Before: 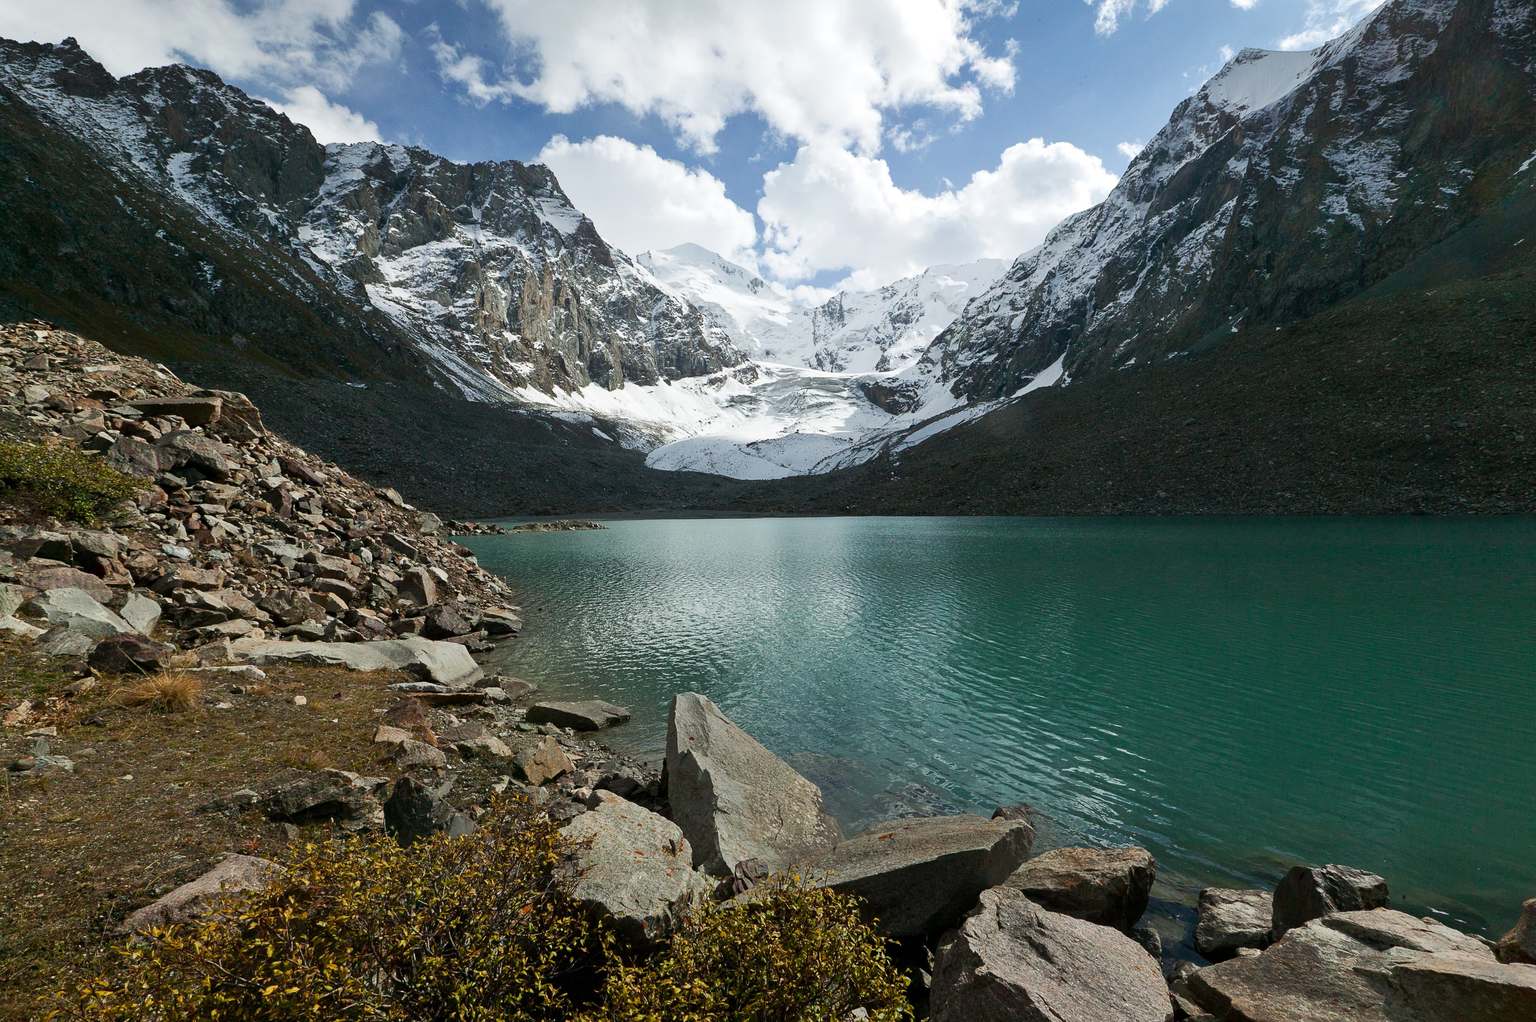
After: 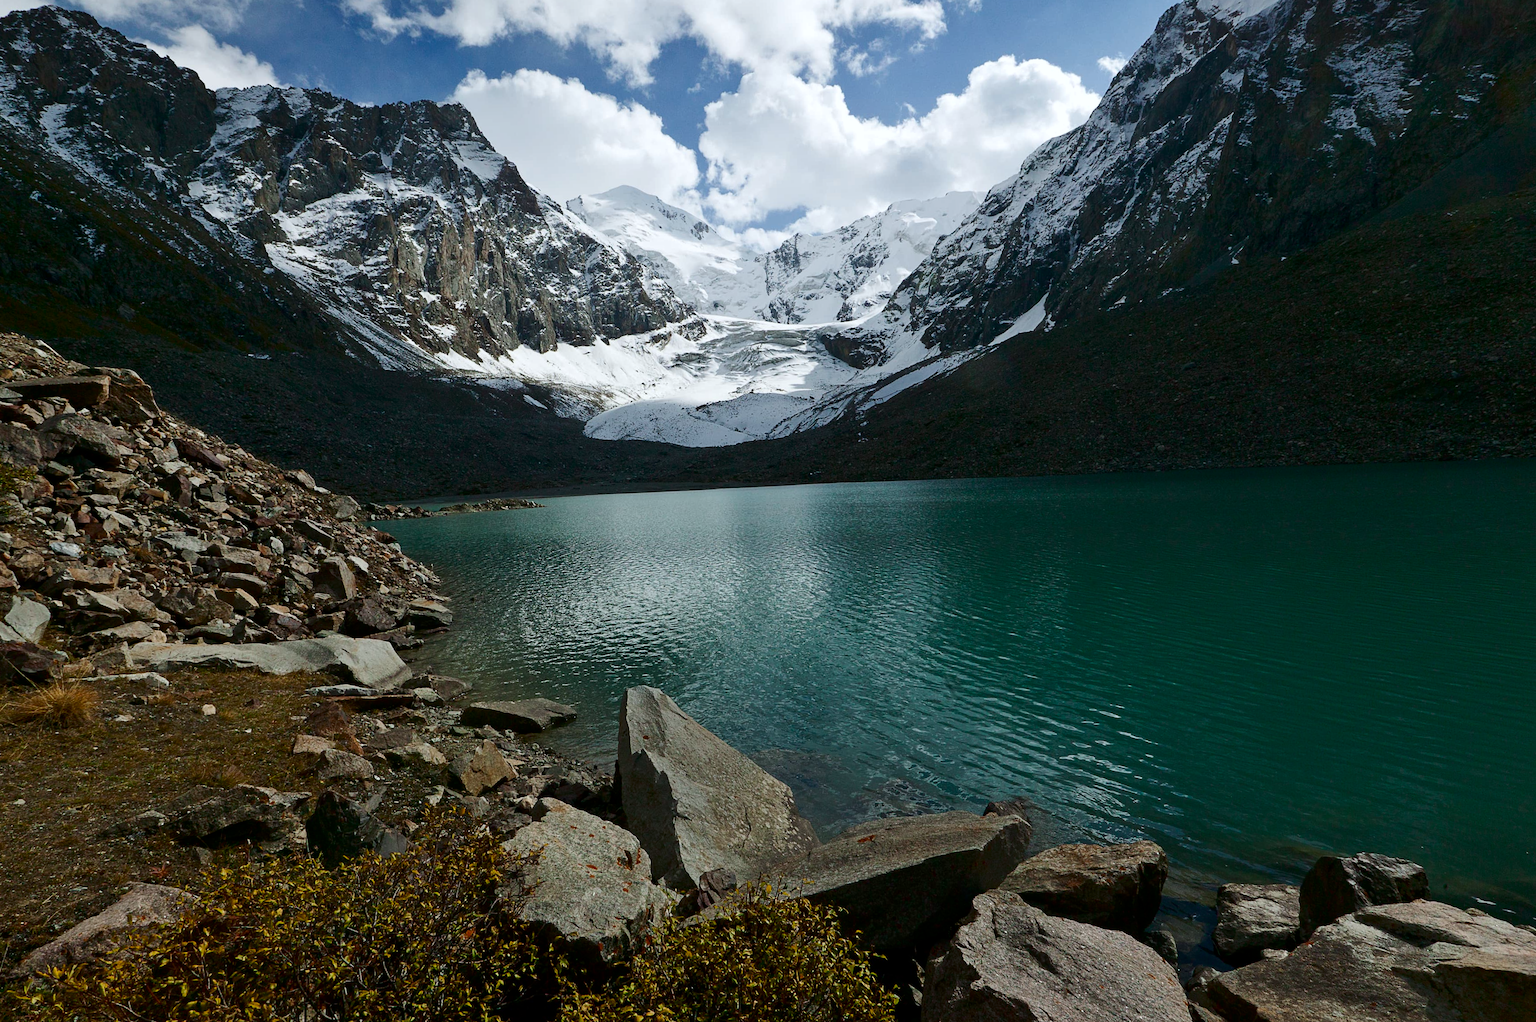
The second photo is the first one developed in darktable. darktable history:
contrast brightness saturation: brightness -0.2, saturation 0.08
crop and rotate: angle 1.96°, left 5.673%, top 5.673%
white balance: red 0.982, blue 1.018
